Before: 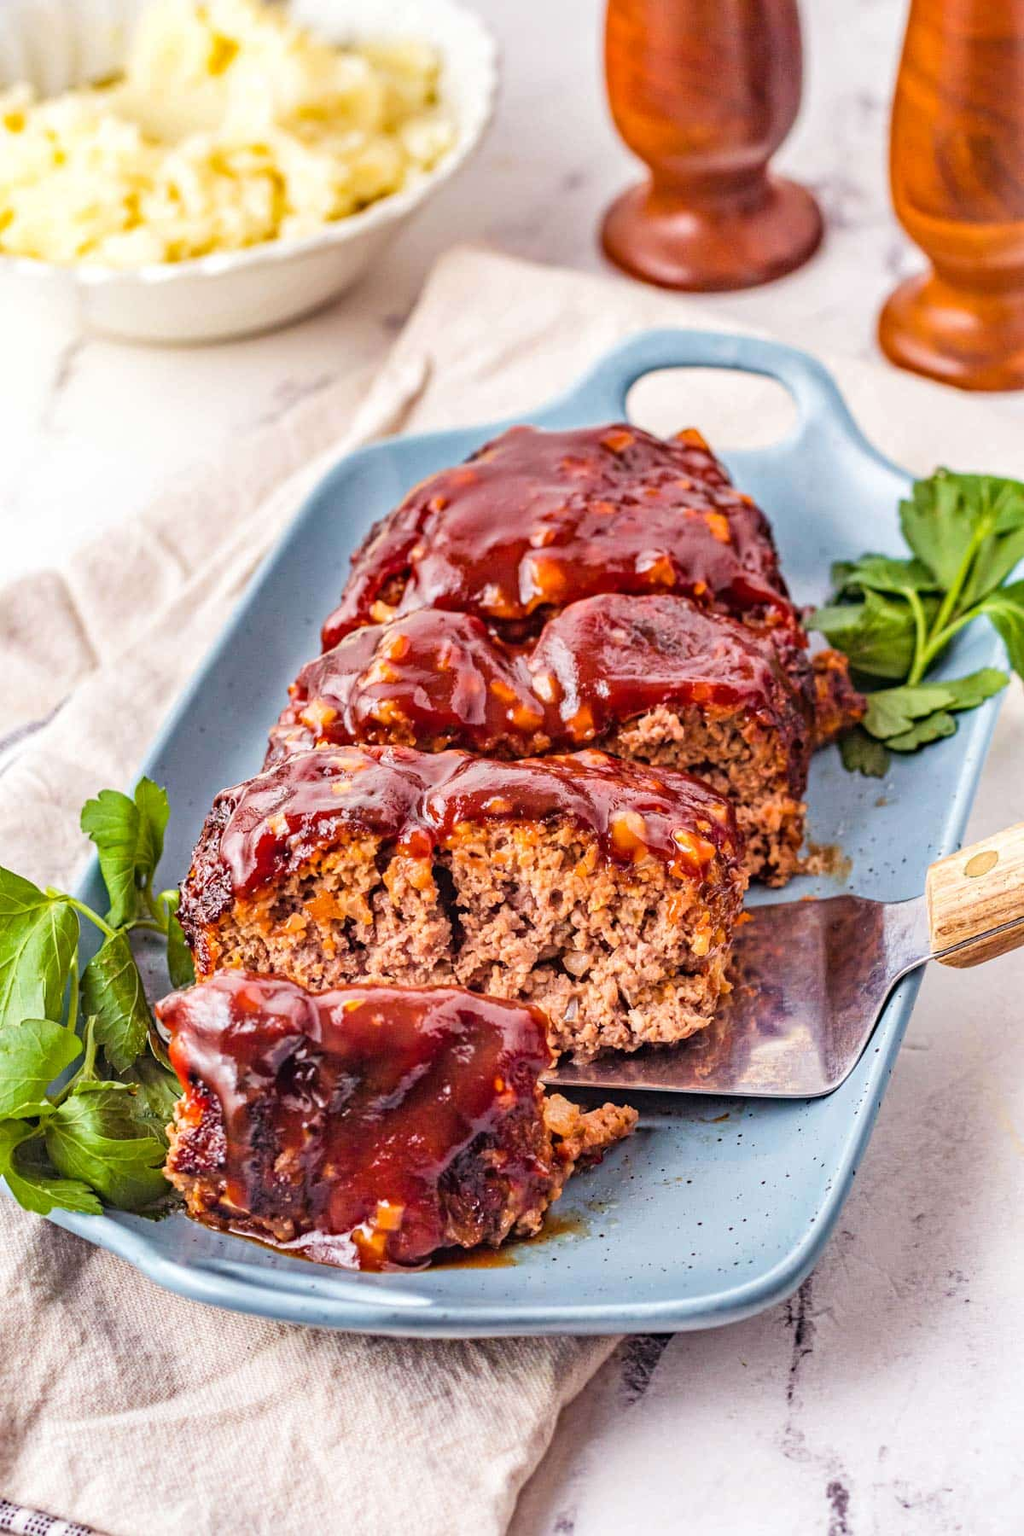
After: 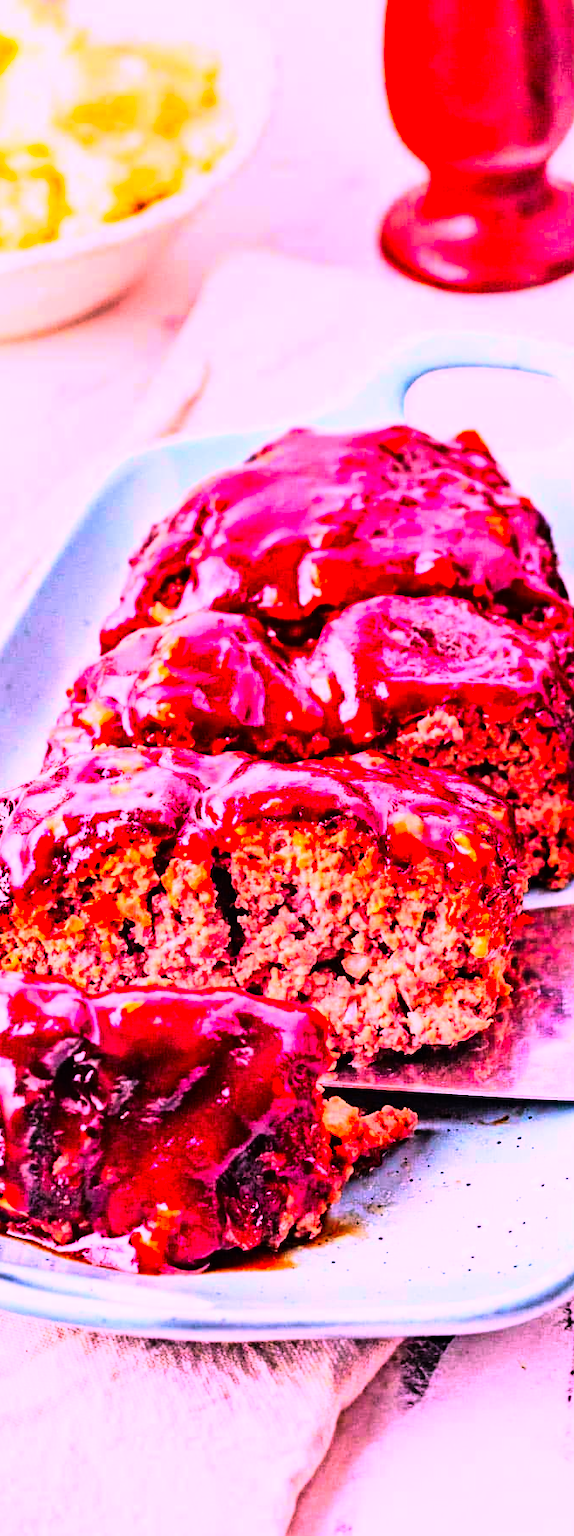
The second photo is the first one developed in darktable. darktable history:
color balance rgb: global vibrance 10%
crop: left 21.674%, right 22.086%
rgb curve: curves: ch0 [(0, 0) (0.21, 0.15) (0.24, 0.21) (0.5, 0.75) (0.75, 0.96) (0.89, 0.99) (1, 1)]; ch1 [(0, 0.02) (0.21, 0.13) (0.25, 0.2) (0.5, 0.67) (0.75, 0.9) (0.89, 0.97) (1, 1)]; ch2 [(0, 0.02) (0.21, 0.13) (0.25, 0.2) (0.5, 0.67) (0.75, 0.9) (0.89, 0.97) (1, 1)], compensate middle gray true
color correction: highlights a* 19.5, highlights b* -11.53, saturation 1.69
